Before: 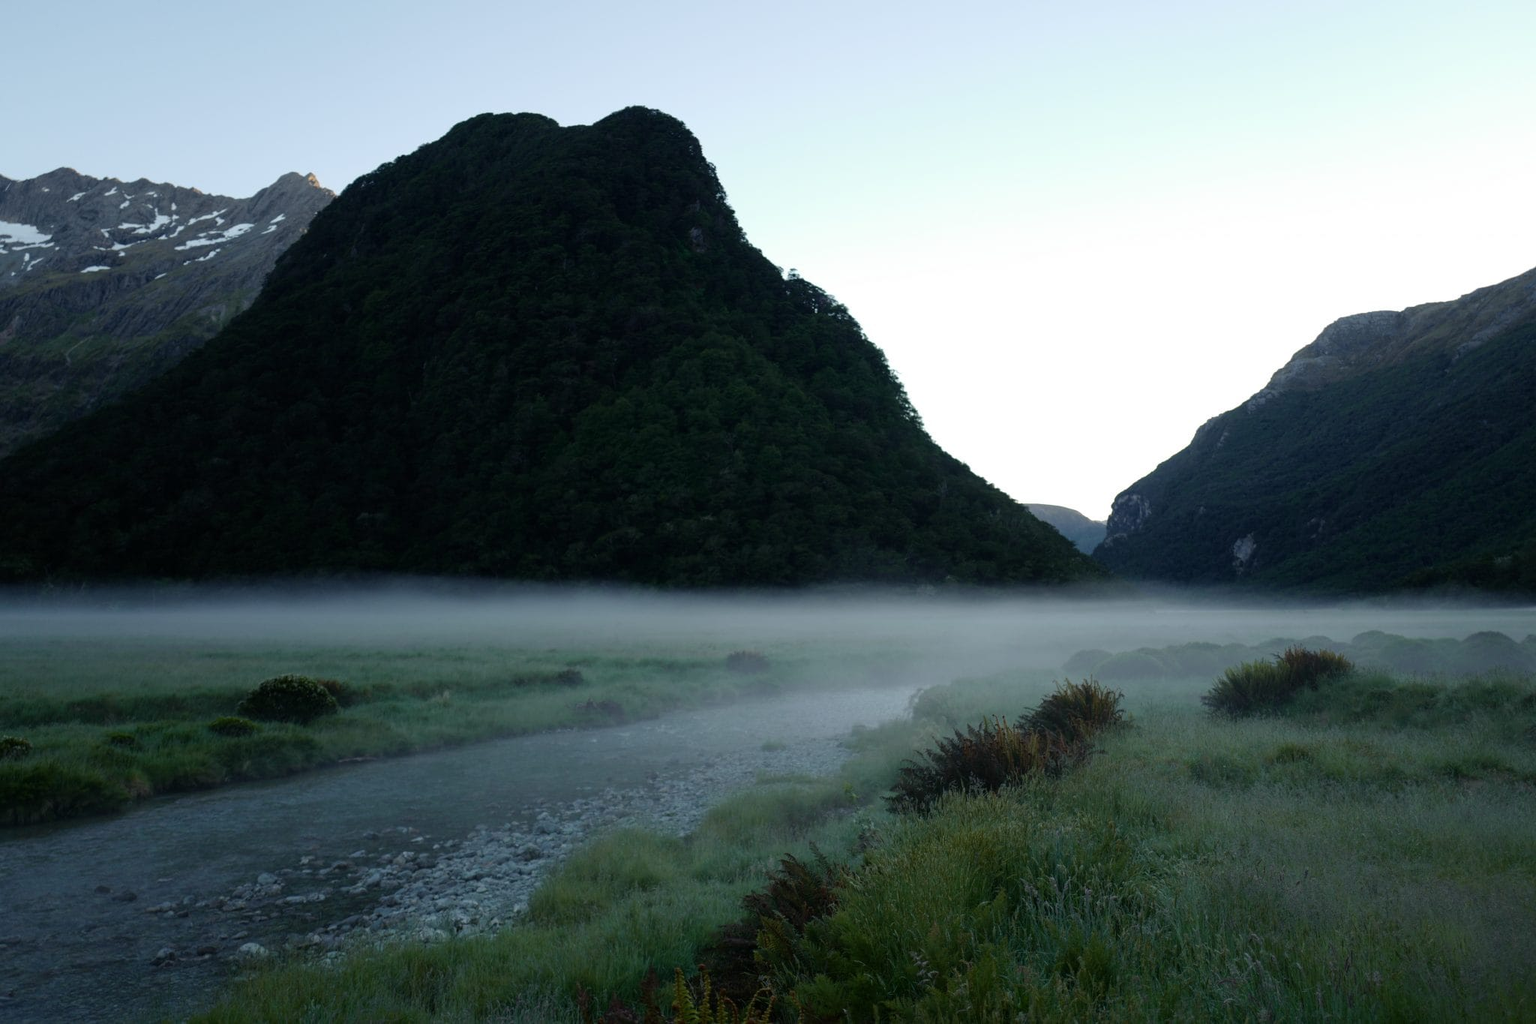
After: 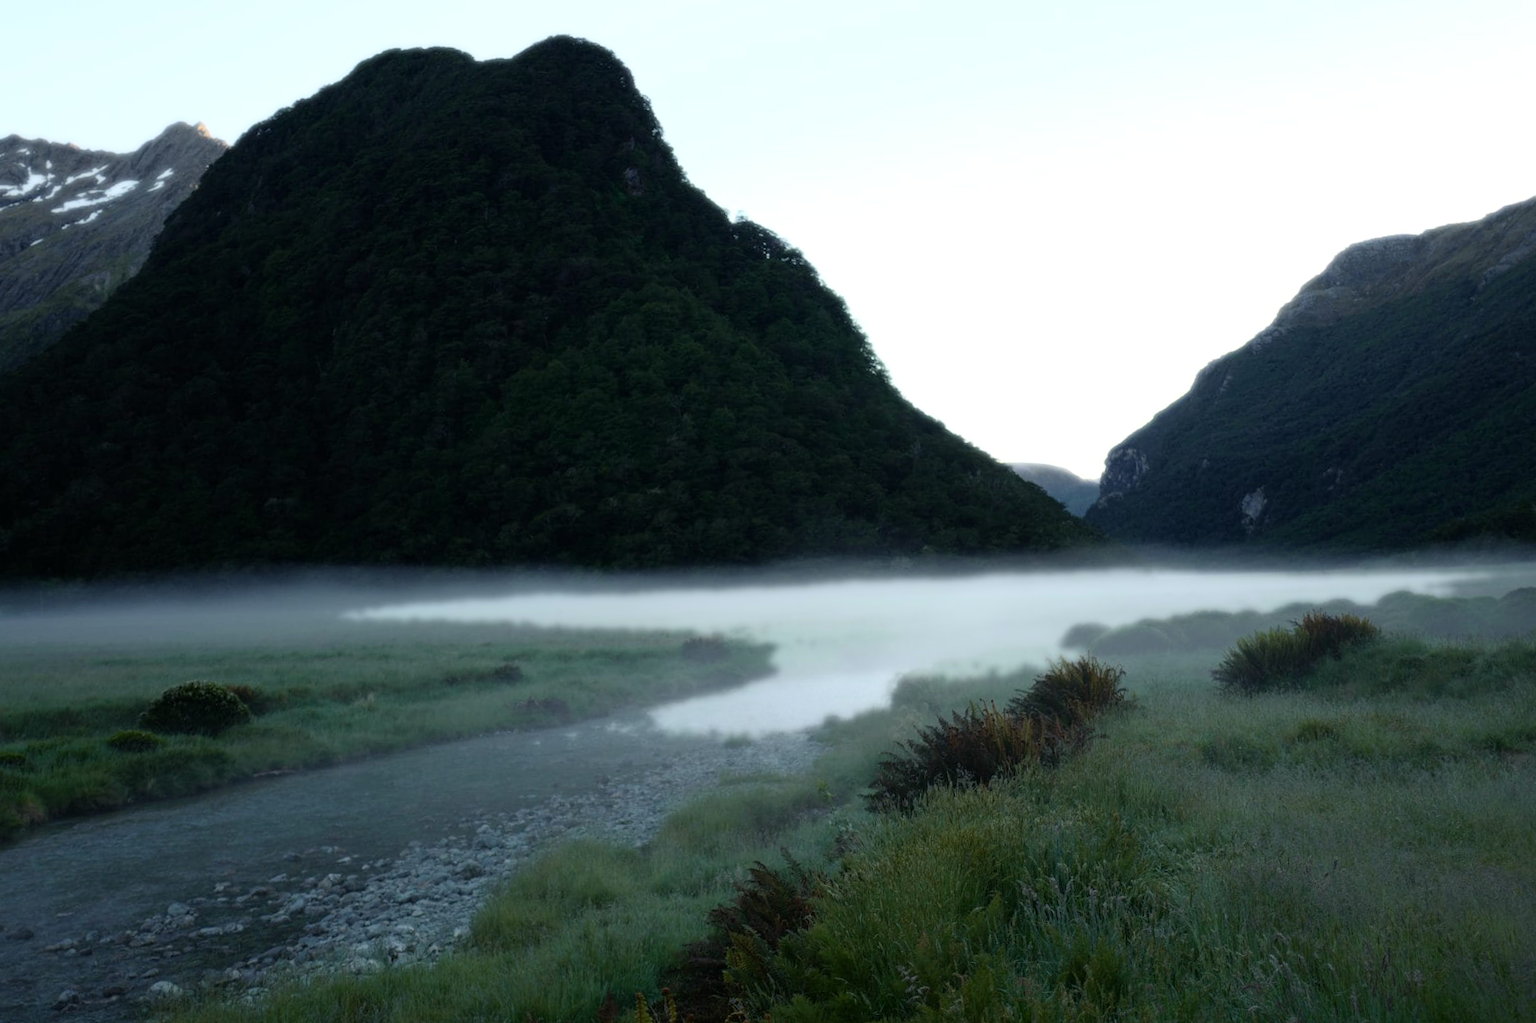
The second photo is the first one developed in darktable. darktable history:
crop and rotate: angle 1.96°, left 5.673%, top 5.673%
bloom: size 0%, threshold 54.82%, strength 8.31%
